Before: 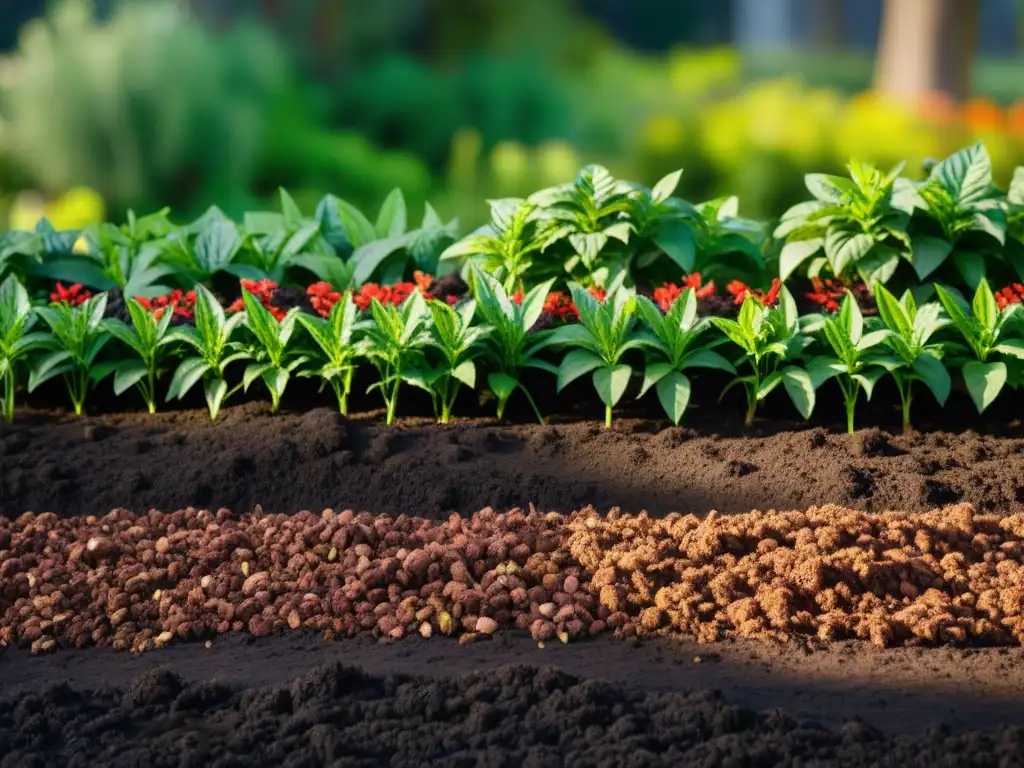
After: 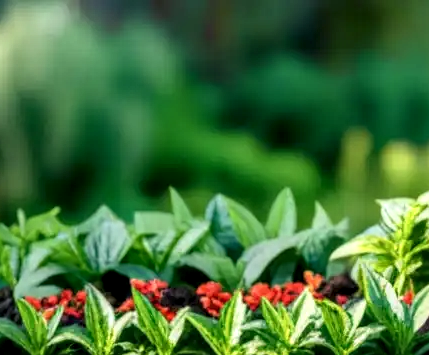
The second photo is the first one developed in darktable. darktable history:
crop and rotate: left 10.817%, top 0.062%, right 47.194%, bottom 53.626%
local contrast: detail 150%
exposure: compensate highlight preservation false
